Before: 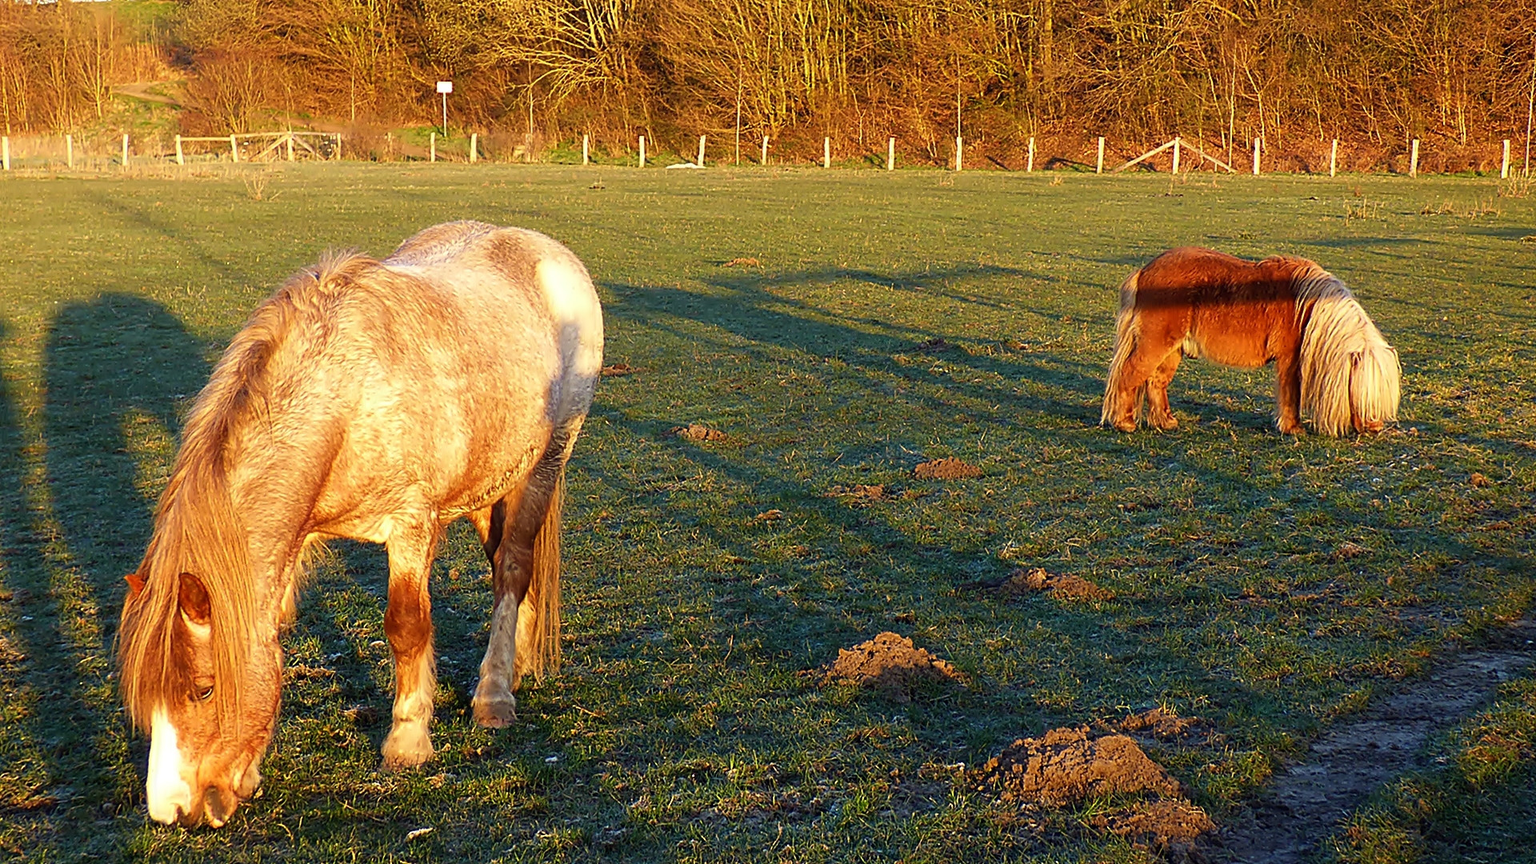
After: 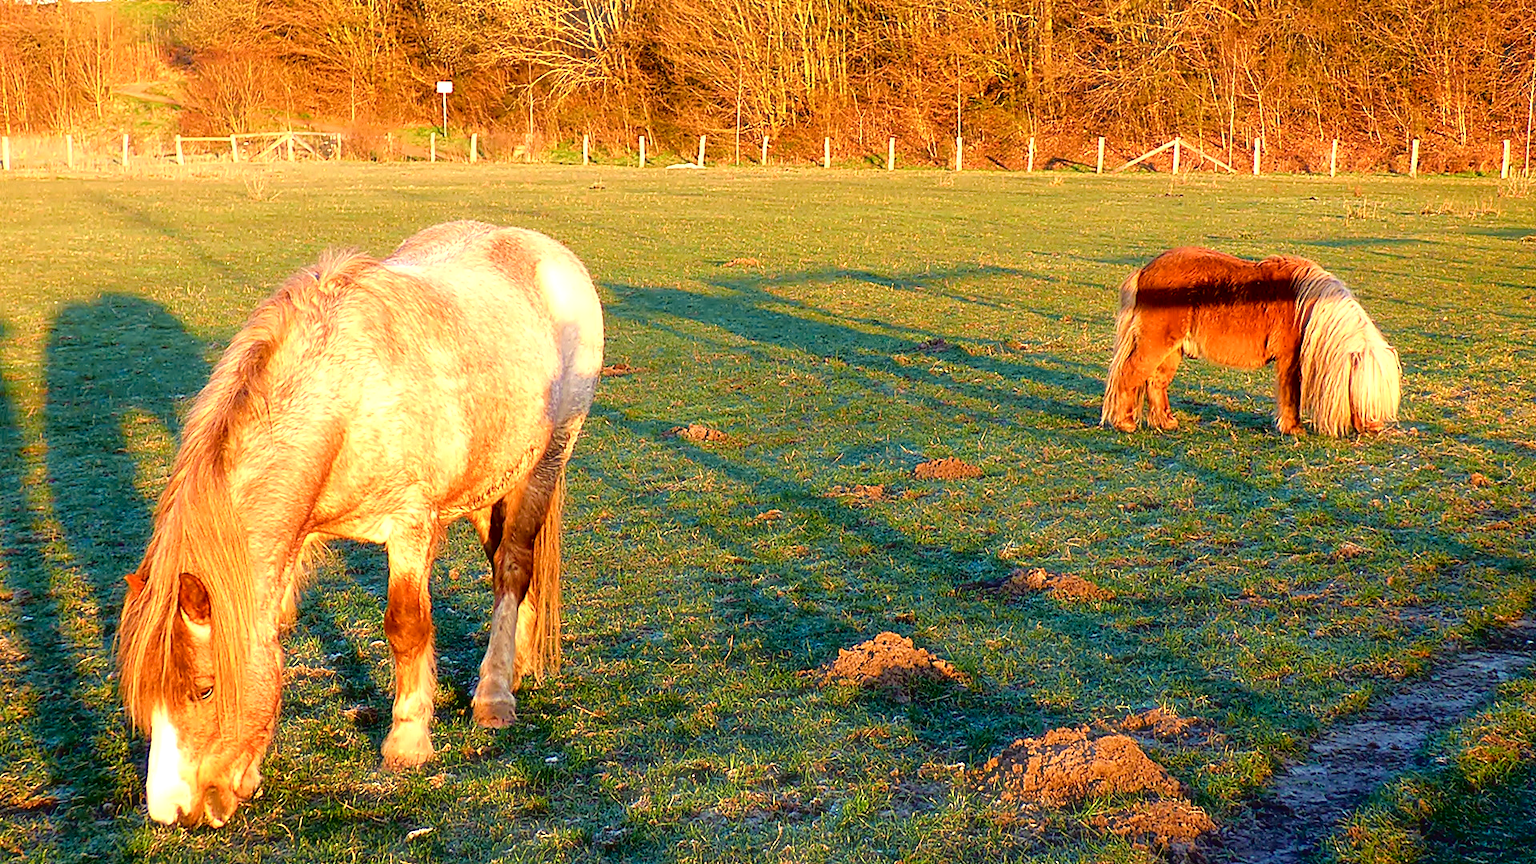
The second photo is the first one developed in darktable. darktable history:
color correction: saturation 0.8
exposure: black level correction 0, exposure 0.7 EV, compensate exposure bias true, compensate highlight preservation false
color balance rgb: shadows lift › chroma 1%, shadows lift › hue 240.84°, highlights gain › chroma 2%, highlights gain › hue 73.2°, global offset › luminance -0.5%, perceptual saturation grading › global saturation 20%, perceptual saturation grading › highlights -25%, perceptual saturation grading › shadows 50%, global vibrance 25.26%
tone curve: curves: ch0 [(0, 0.013) (0.181, 0.074) (0.337, 0.304) (0.498, 0.485) (0.78, 0.742) (0.993, 0.954)]; ch1 [(0, 0) (0.294, 0.184) (0.359, 0.34) (0.362, 0.35) (0.43, 0.41) (0.469, 0.463) (0.495, 0.502) (0.54, 0.563) (0.612, 0.641) (1, 1)]; ch2 [(0, 0) (0.44, 0.437) (0.495, 0.502) (0.524, 0.534) (0.557, 0.56) (0.634, 0.654) (0.728, 0.722) (1, 1)], color space Lab, independent channels, preserve colors none
haze removal: strength -0.1, adaptive false
contrast brightness saturation: contrast 0.07, brightness 0.08, saturation 0.18
